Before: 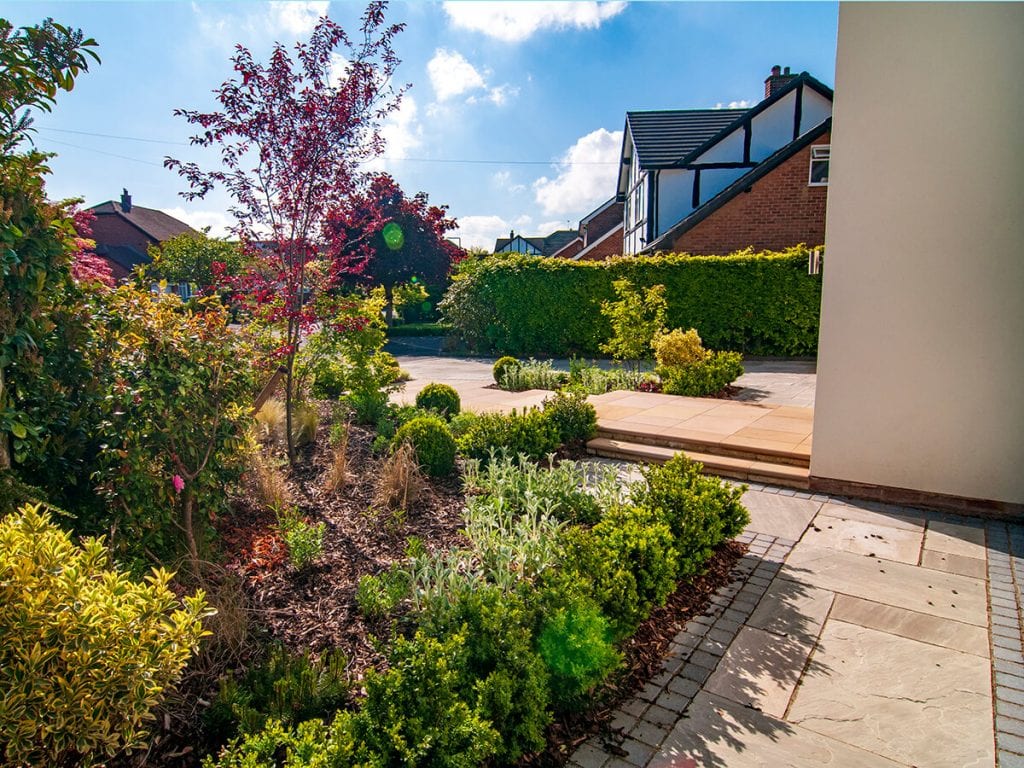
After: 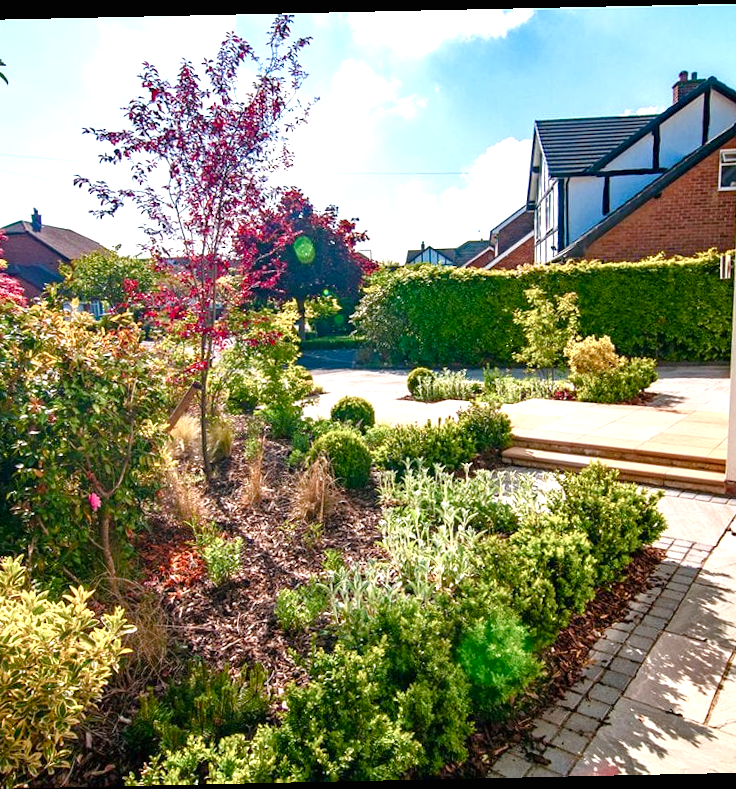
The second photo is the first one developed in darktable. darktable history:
color balance rgb: perceptual saturation grading › global saturation 20%, perceptual saturation grading › highlights -50%, perceptual saturation grading › shadows 30%
rotate and perspective: rotation -1.24°, automatic cropping off
exposure: black level correction 0, exposure 0.9 EV, compensate highlight preservation false
crop and rotate: left 9.061%, right 20.142%
